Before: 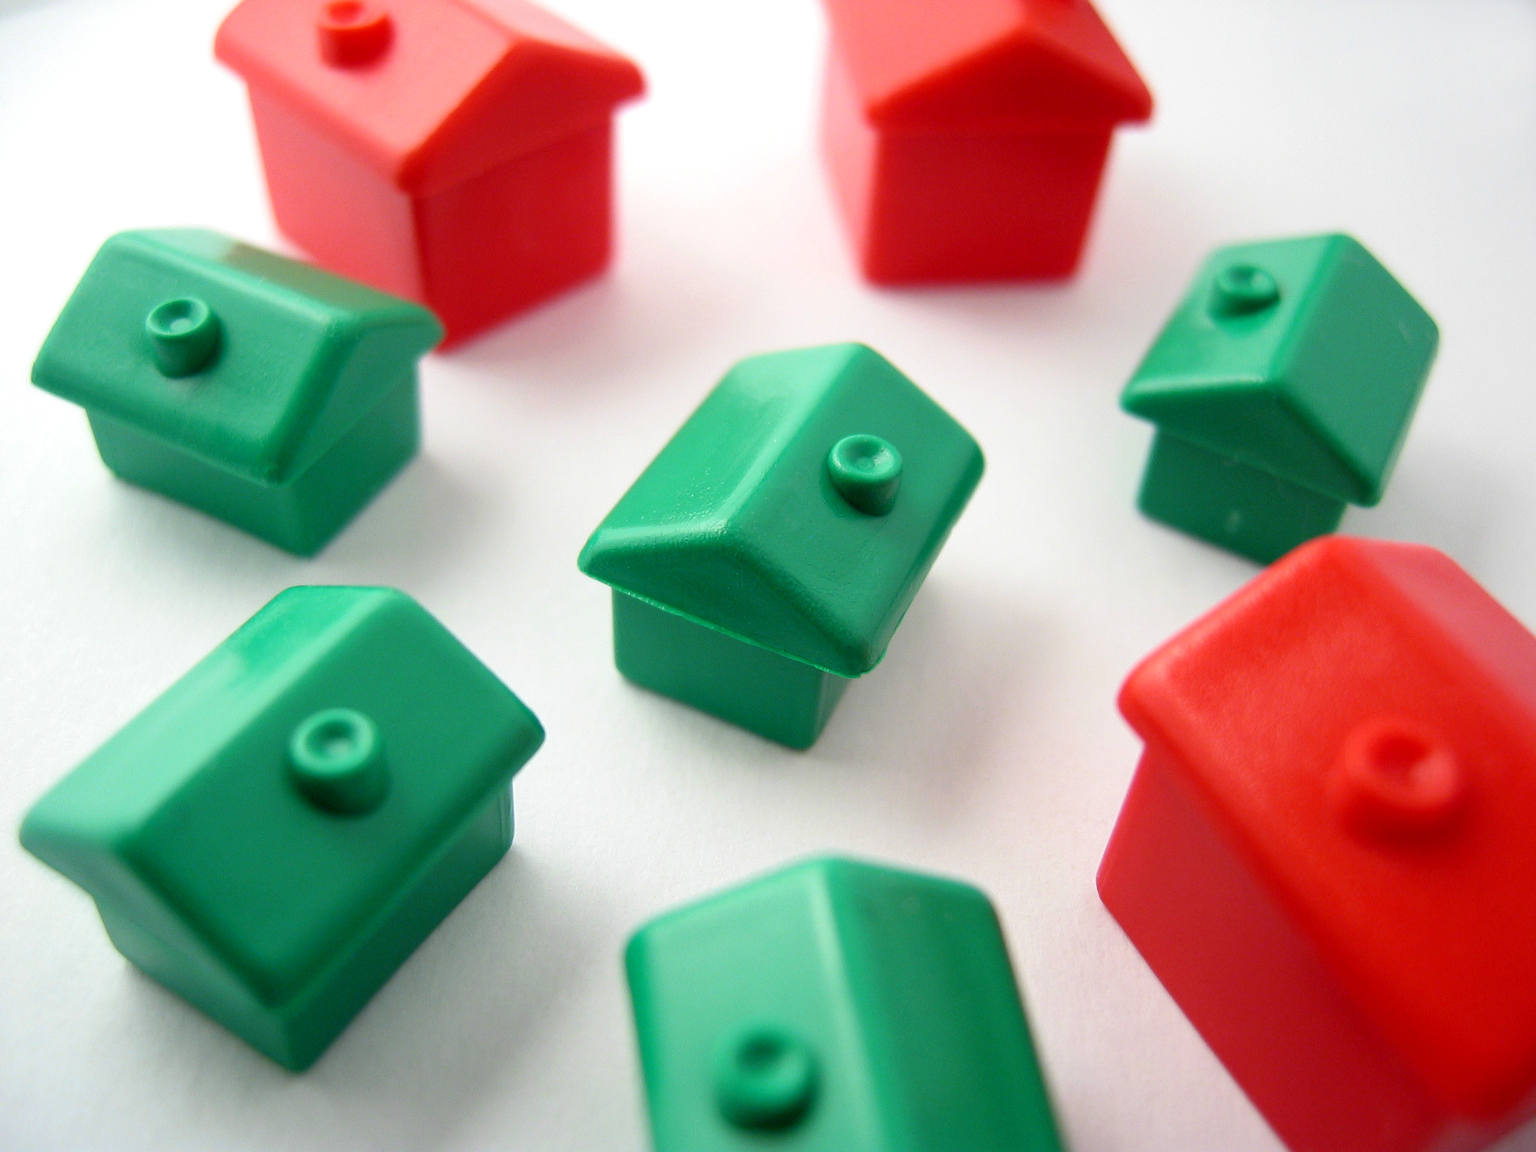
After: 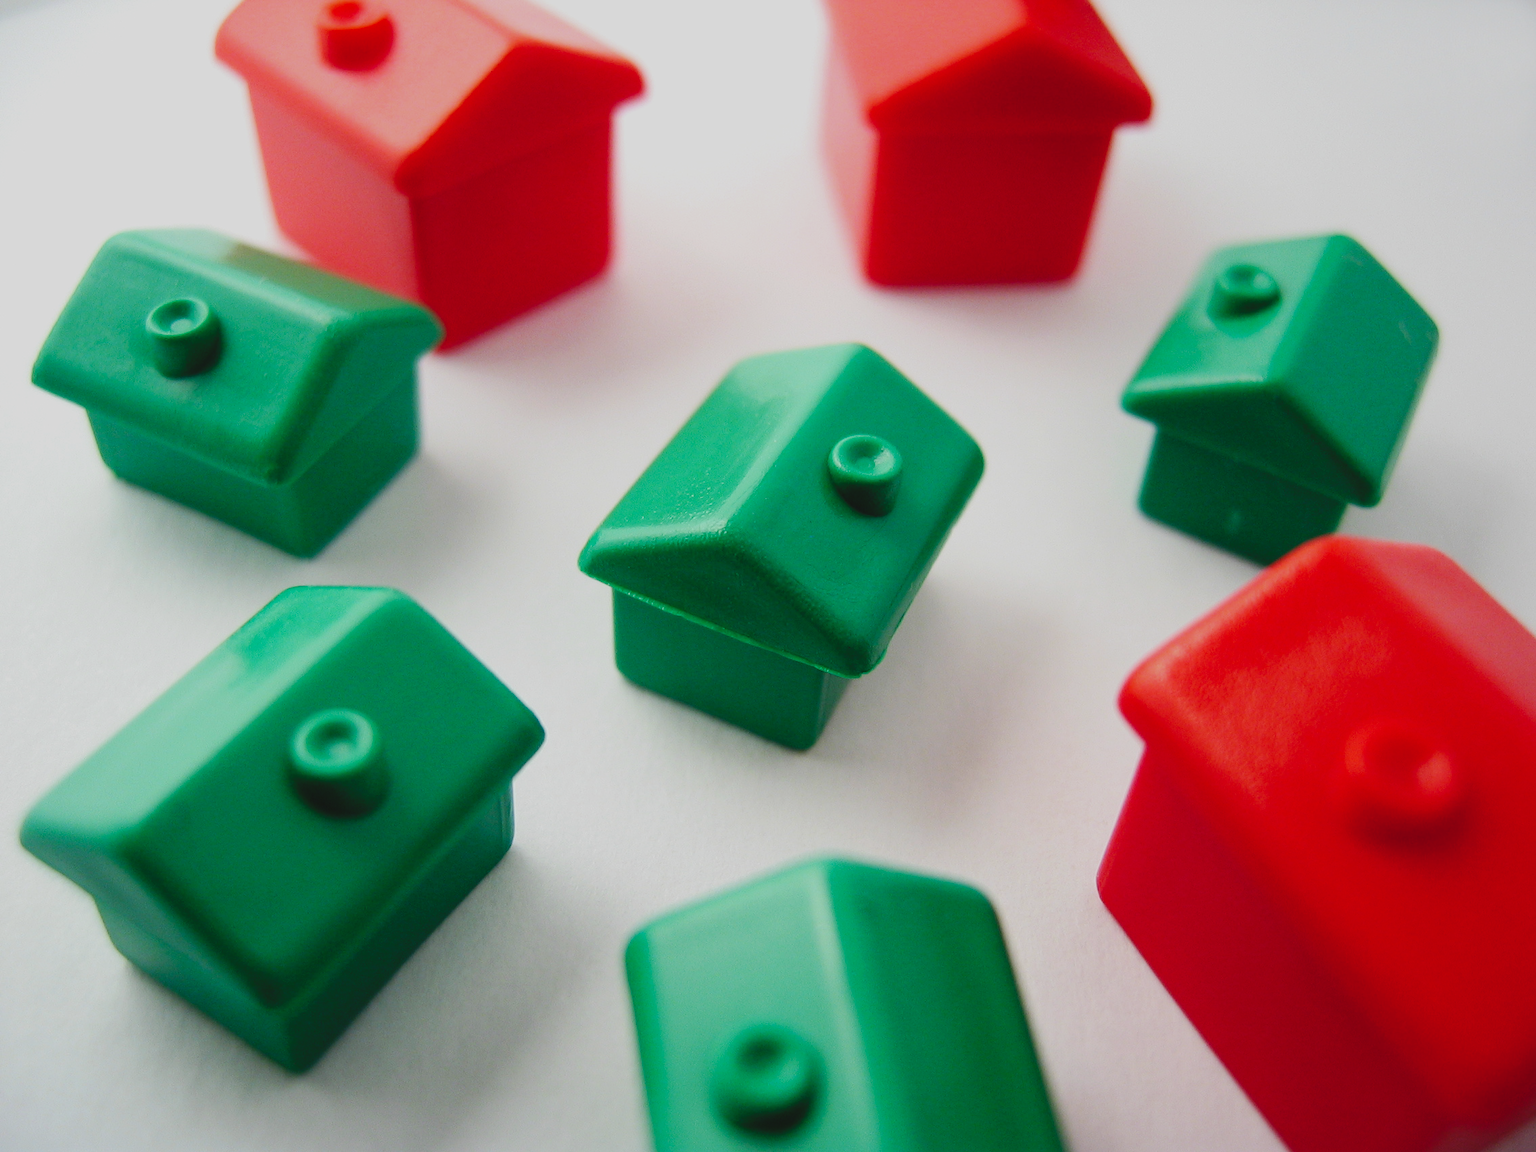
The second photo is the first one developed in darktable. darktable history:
exposure: black level correction -0.023, exposure -0.03 EV, compensate exposure bias true, compensate highlight preservation false
base curve: curves: ch0 [(0, 0) (0.036, 0.025) (0.121, 0.166) (0.206, 0.329) (0.605, 0.79) (1, 1)], preserve colors none
